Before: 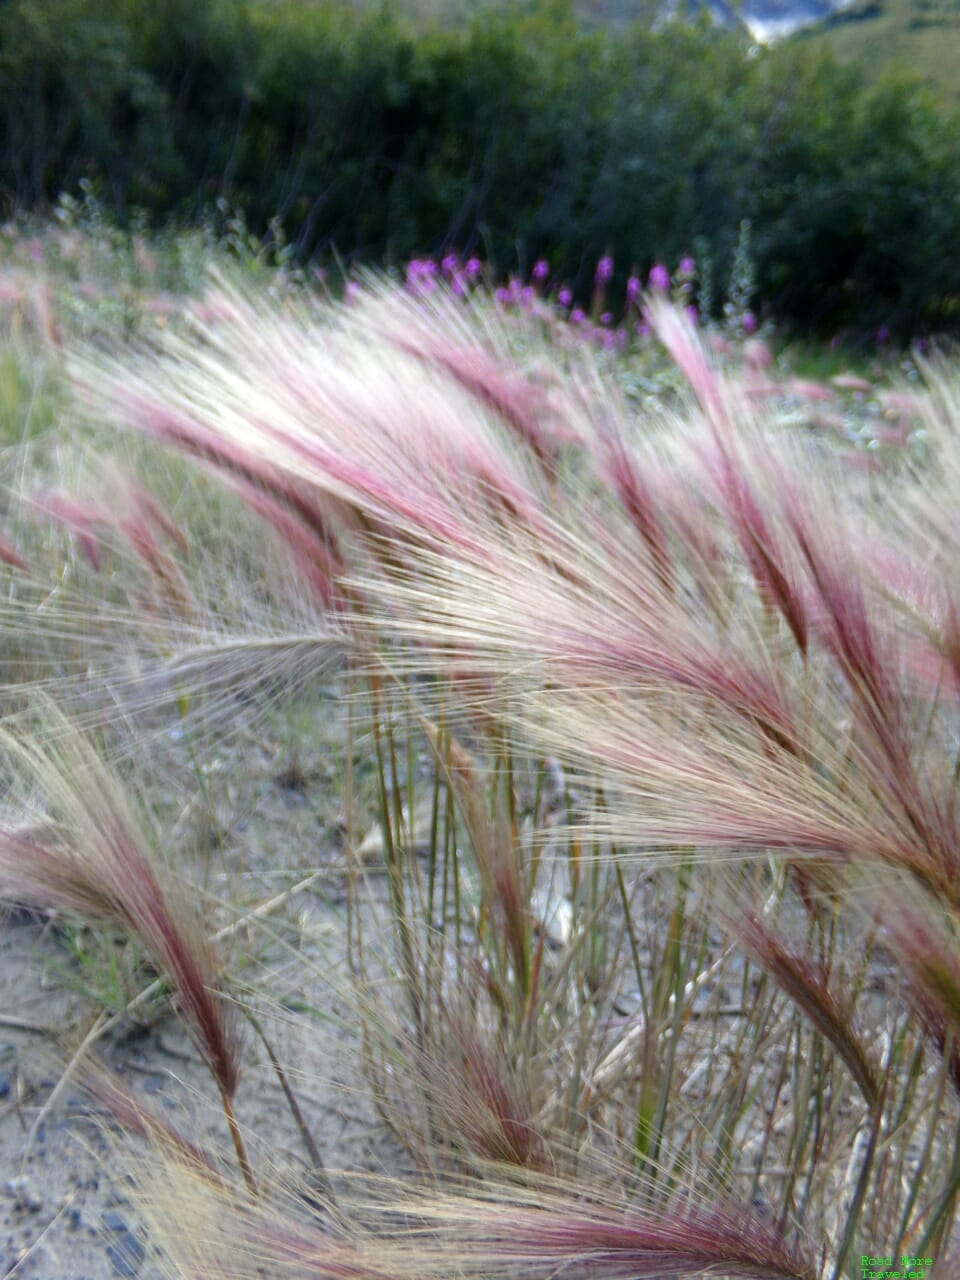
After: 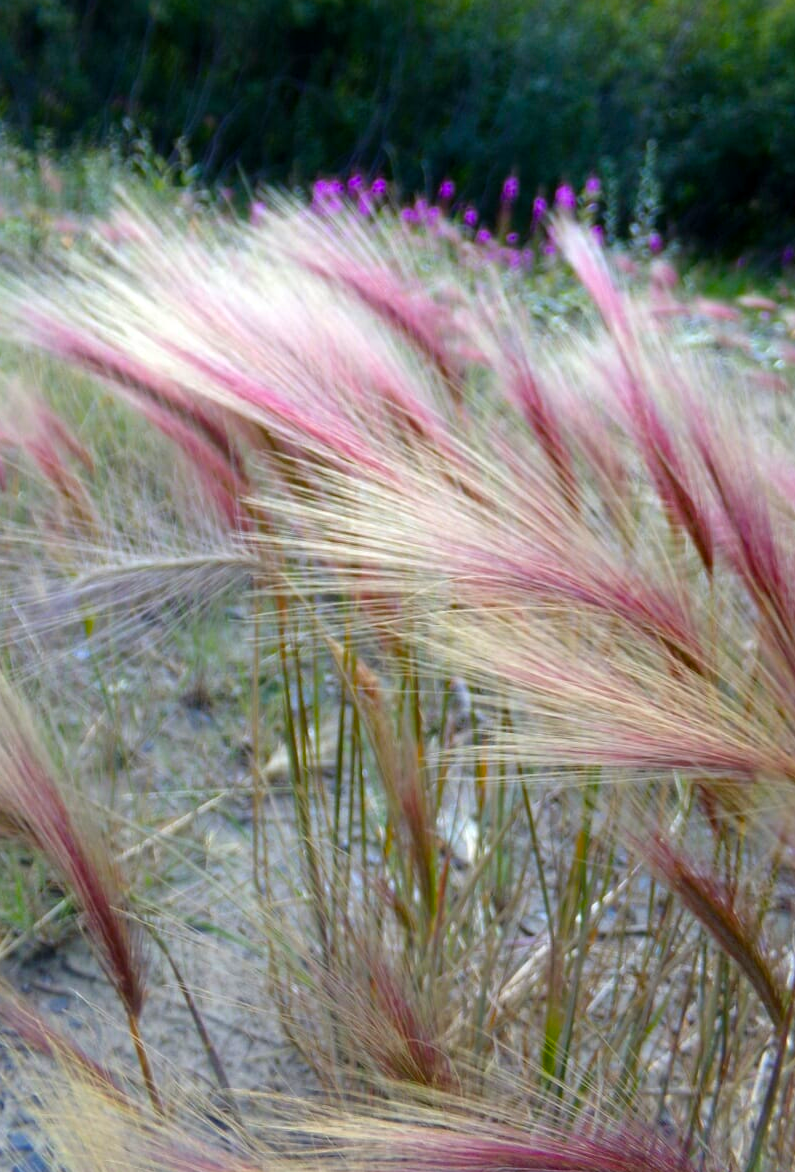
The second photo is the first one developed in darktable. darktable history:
crop: left 9.807%, top 6.259%, right 7.334%, bottom 2.177%
color balance rgb: linear chroma grading › global chroma 15%, perceptual saturation grading › global saturation 30%
